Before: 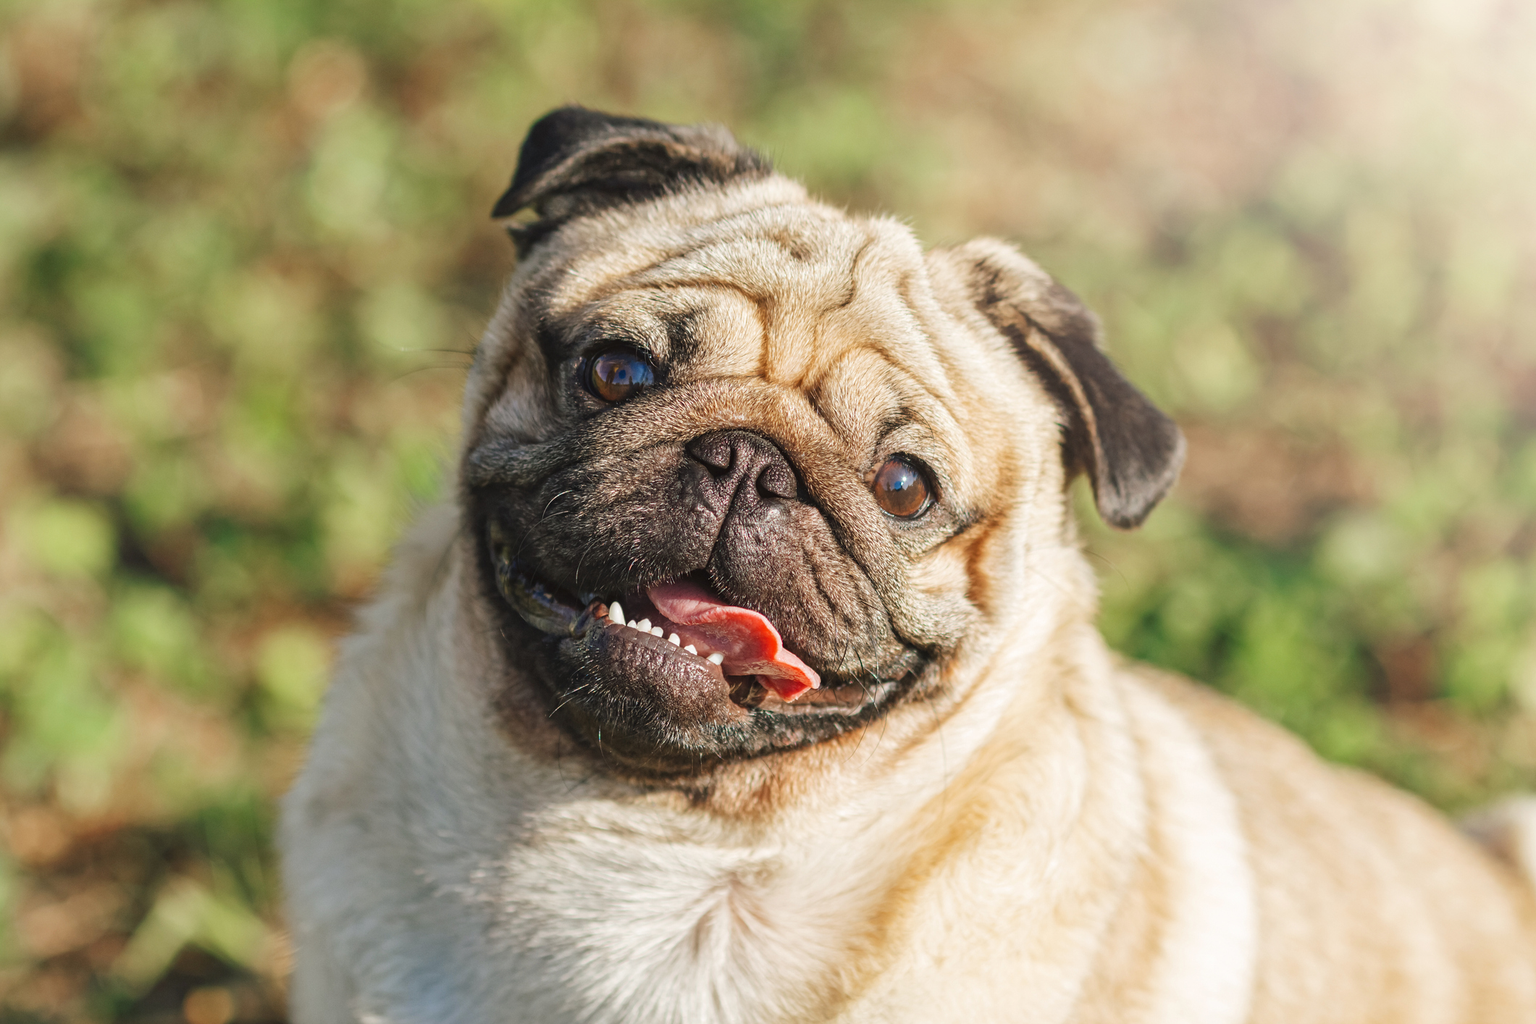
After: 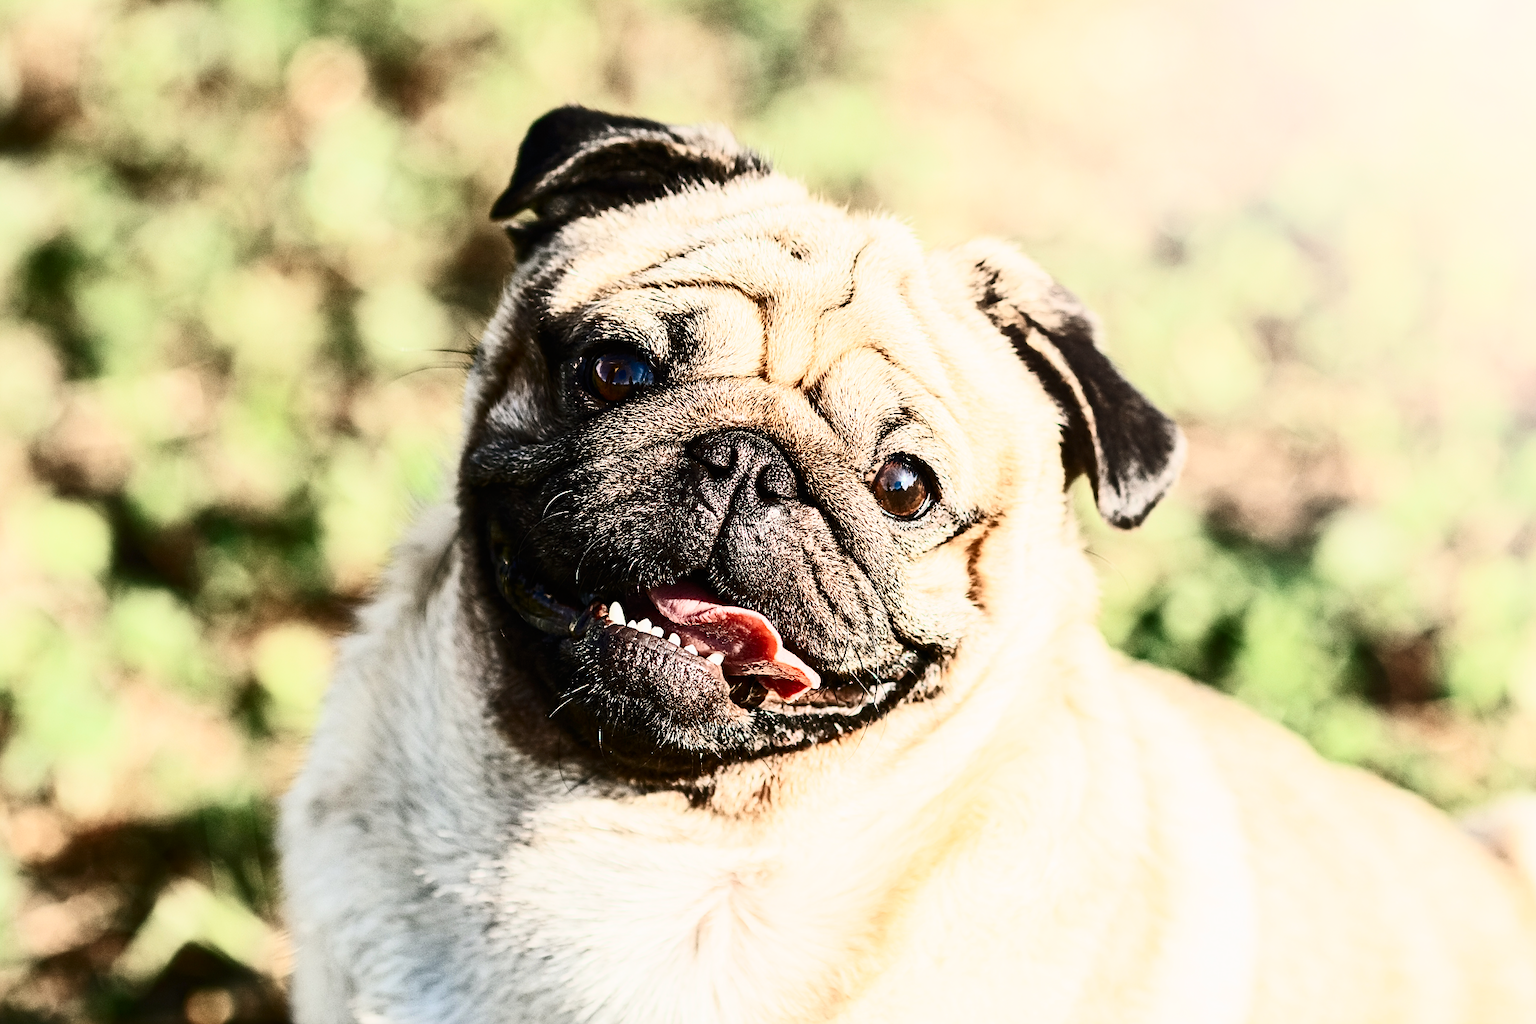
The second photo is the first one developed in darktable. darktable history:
filmic rgb: black relative exposure -7.32 EV, white relative exposure 5.09 EV, hardness 3.2
contrast brightness saturation: contrast 0.93, brightness 0.2
sharpen: on, module defaults
